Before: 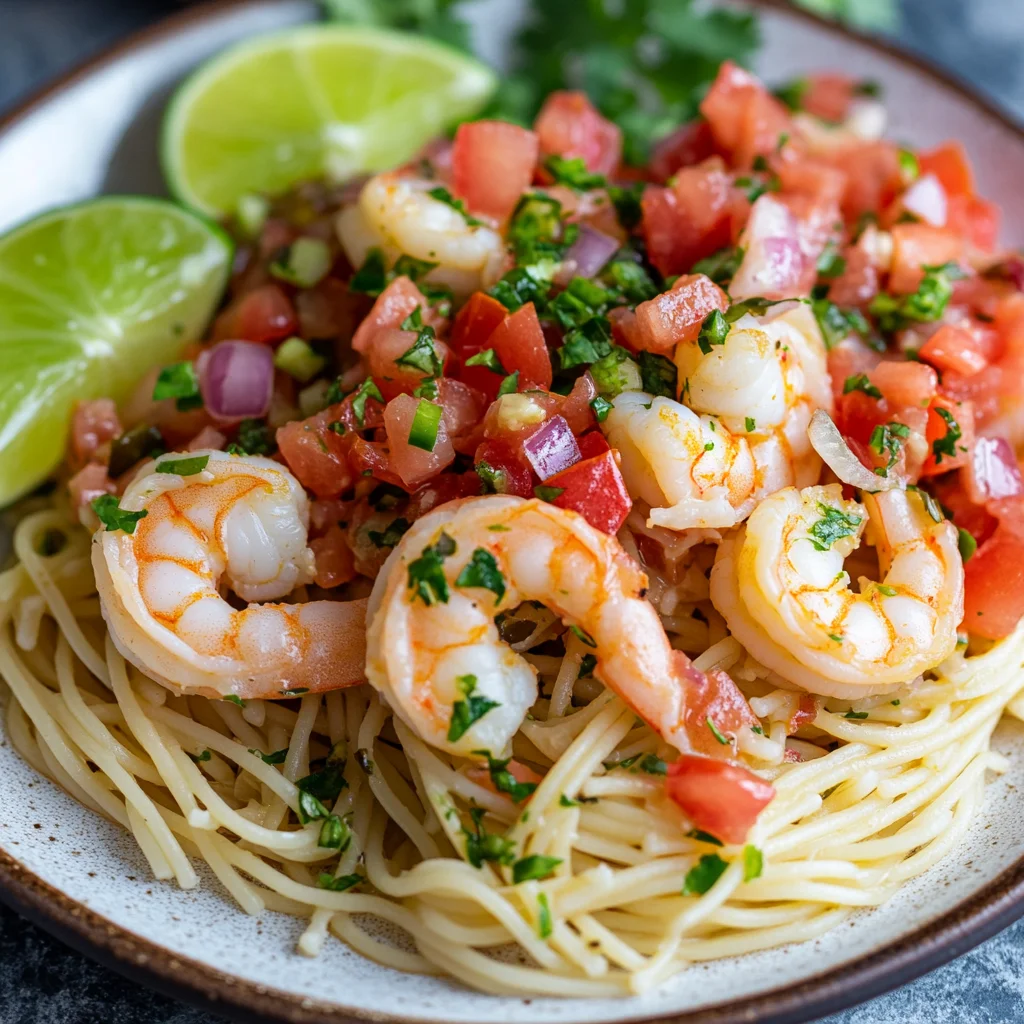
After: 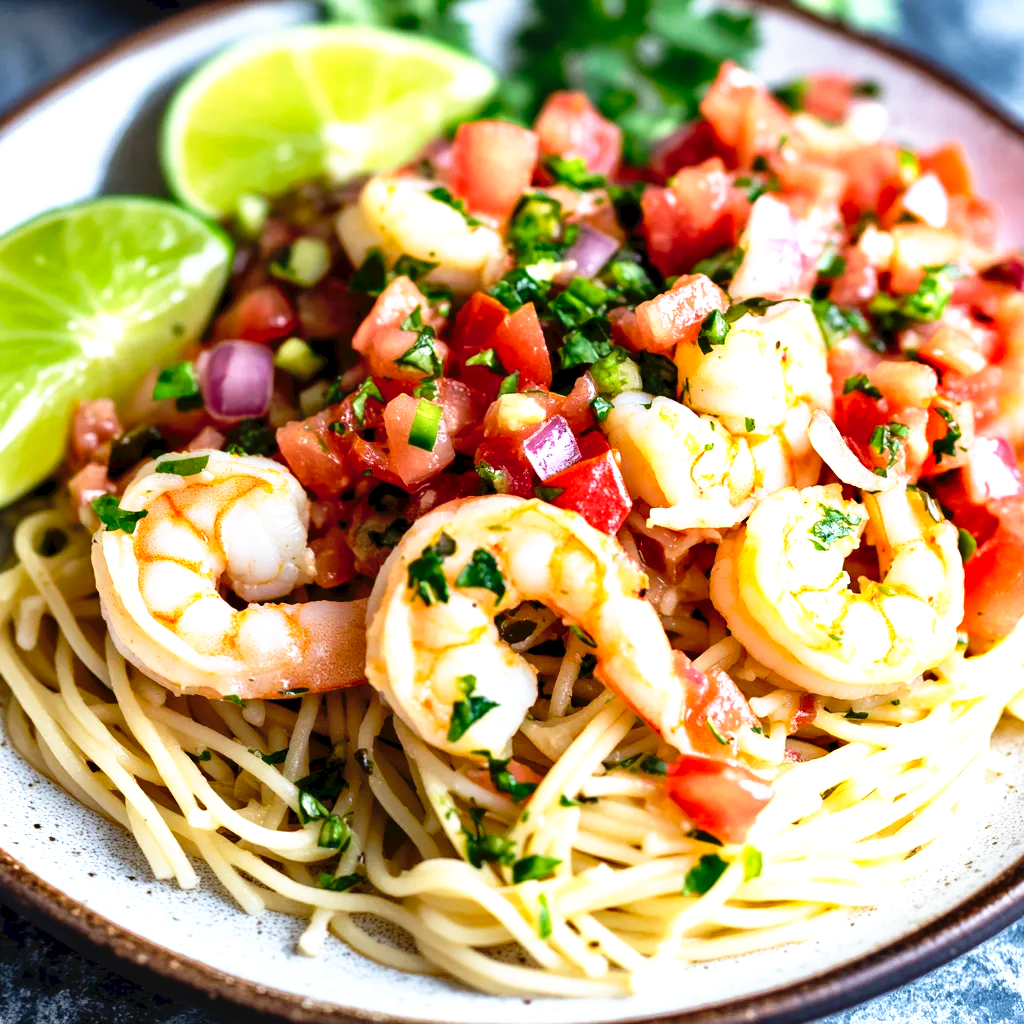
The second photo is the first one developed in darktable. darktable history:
exposure: black level correction 0, exposure 0.703 EV, compensate exposure bias true, compensate highlight preservation false
contrast equalizer: y [[0.514, 0.573, 0.581, 0.508, 0.5, 0.5], [0.5 ×6], [0.5 ×6], [0 ×6], [0 ×6]]
tone curve: curves: ch0 [(0, 0) (0.003, 0.047) (0.011, 0.047) (0.025, 0.047) (0.044, 0.049) (0.069, 0.051) (0.1, 0.062) (0.136, 0.086) (0.177, 0.125) (0.224, 0.178) (0.277, 0.246) (0.335, 0.324) (0.399, 0.407) (0.468, 0.48) (0.543, 0.57) (0.623, 0.675) (0.709, 0.772) (0.801, 0.876) (0.898, 0.963) (1, 1)], preserve colors none
tone equalizer: edges refinement/feathering 500, mask exposure compensation -1.57 EV, preserve details no
